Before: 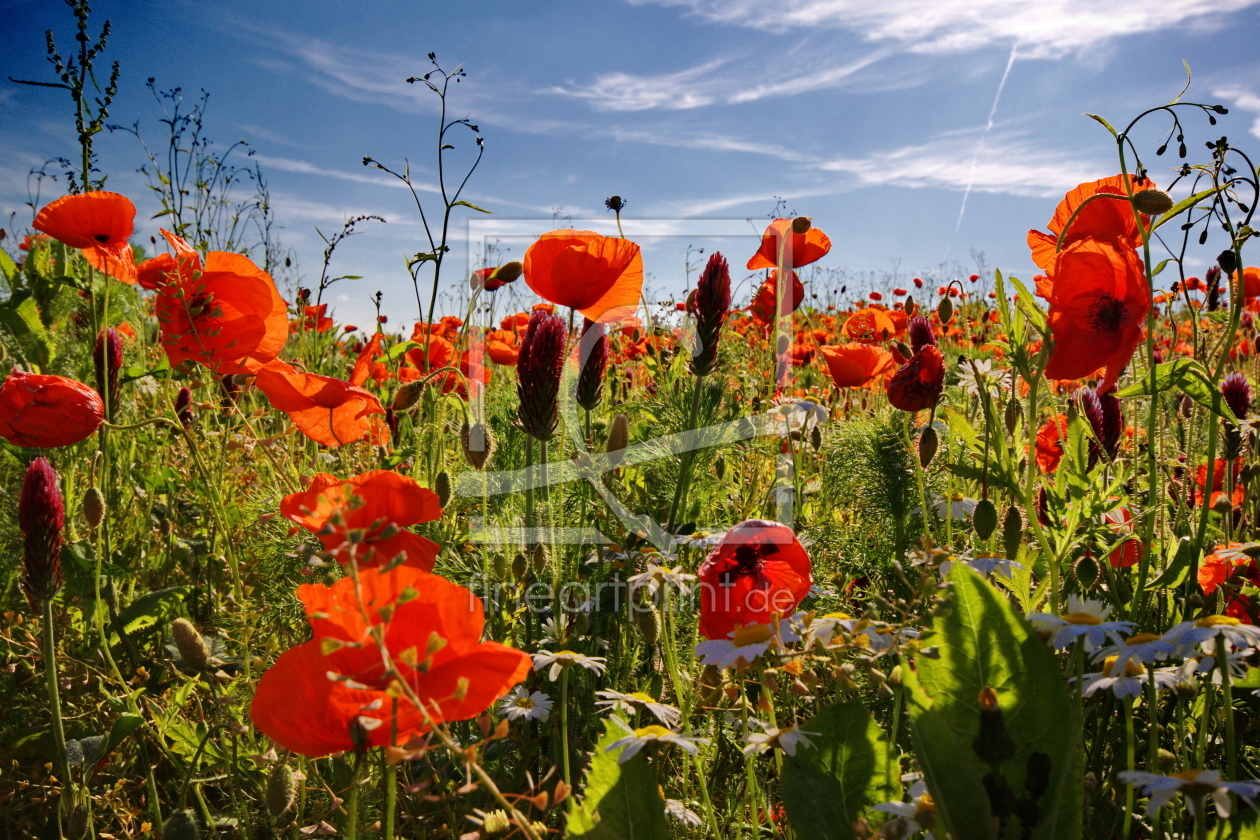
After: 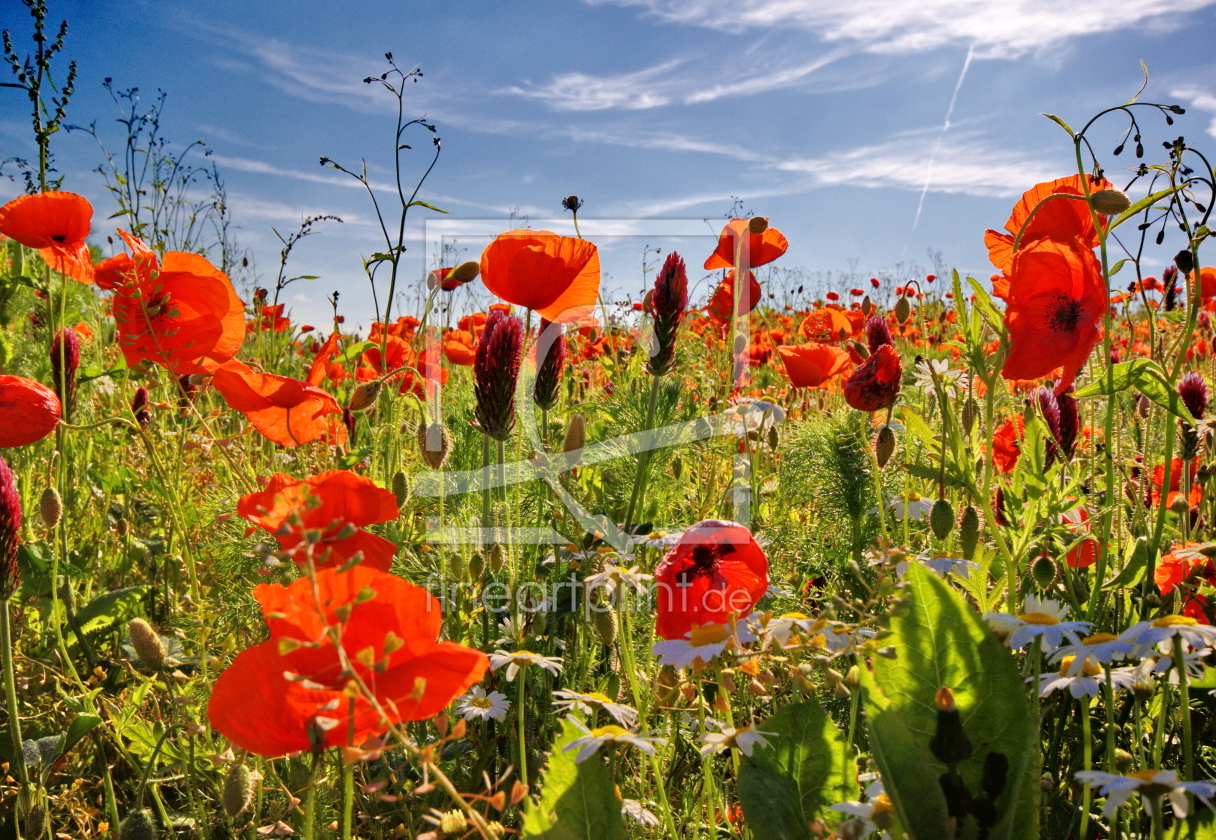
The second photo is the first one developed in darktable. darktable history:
crop and rotate: left 3.438%
tone equalizer: -7 EV 0.15 EV, -6 EV 0.6 EV, -5 EV 1.17 EV, -4 EV 1.31 EV, -3 EV 1.13 EV, -2 EV 0.6 EV, -1 EV 0.151 EV
